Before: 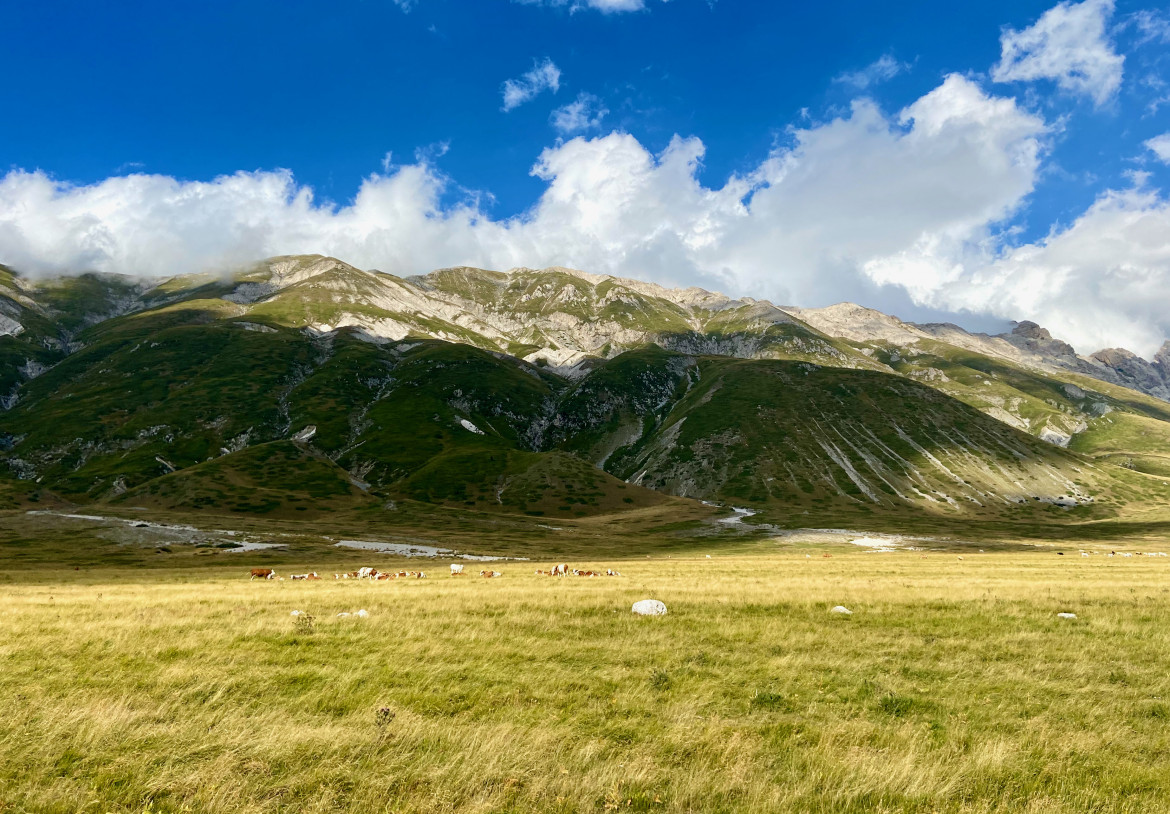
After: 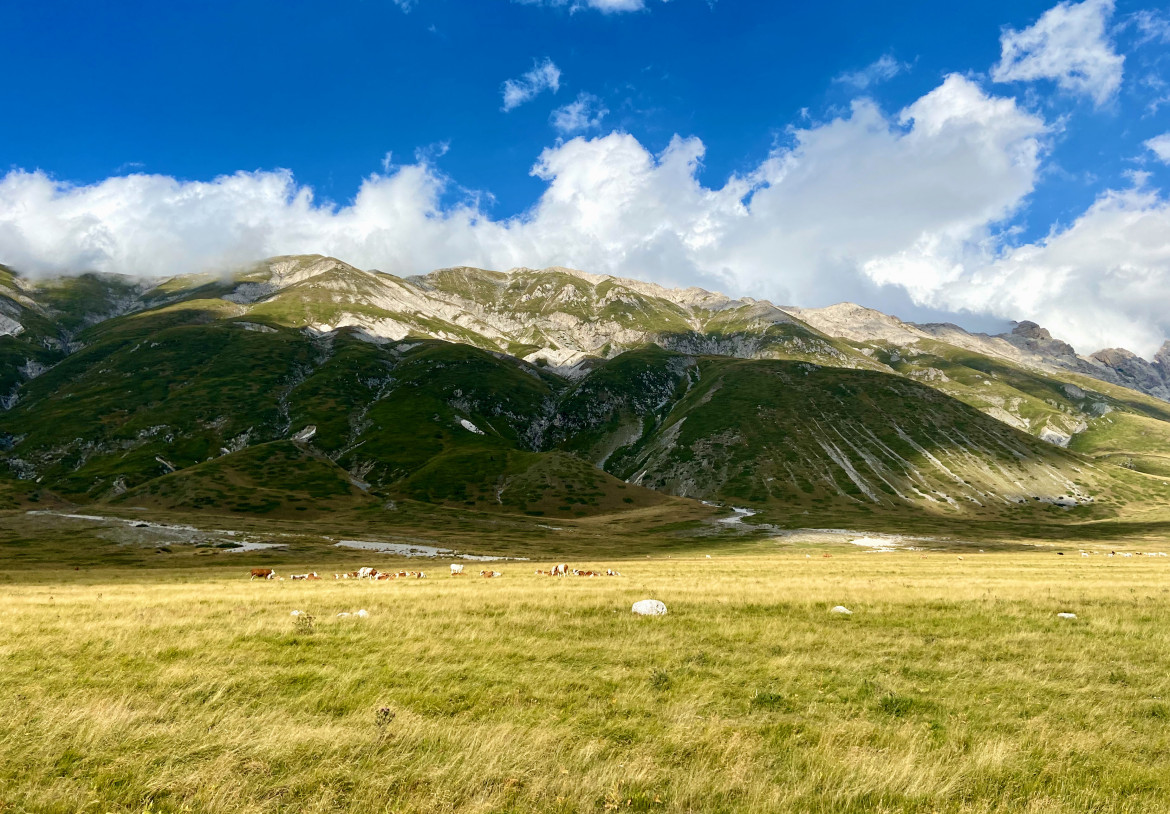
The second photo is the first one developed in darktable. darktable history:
exposure: exposure 0.085 EV, compensate exposure bias true, compensate highlight preservation false
